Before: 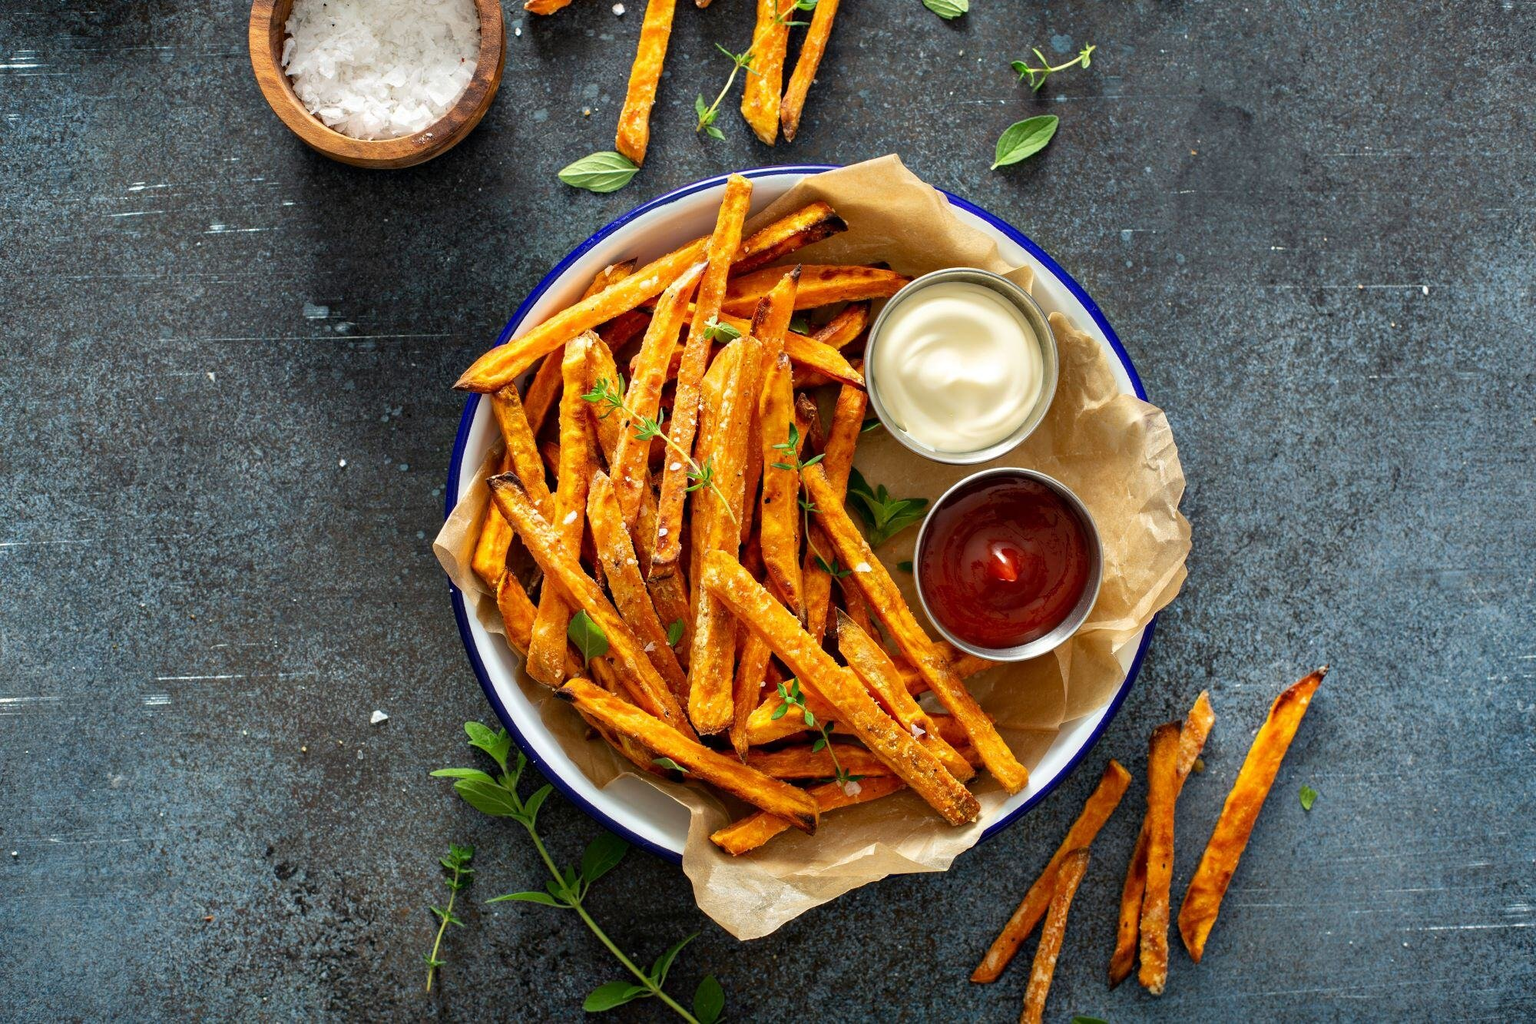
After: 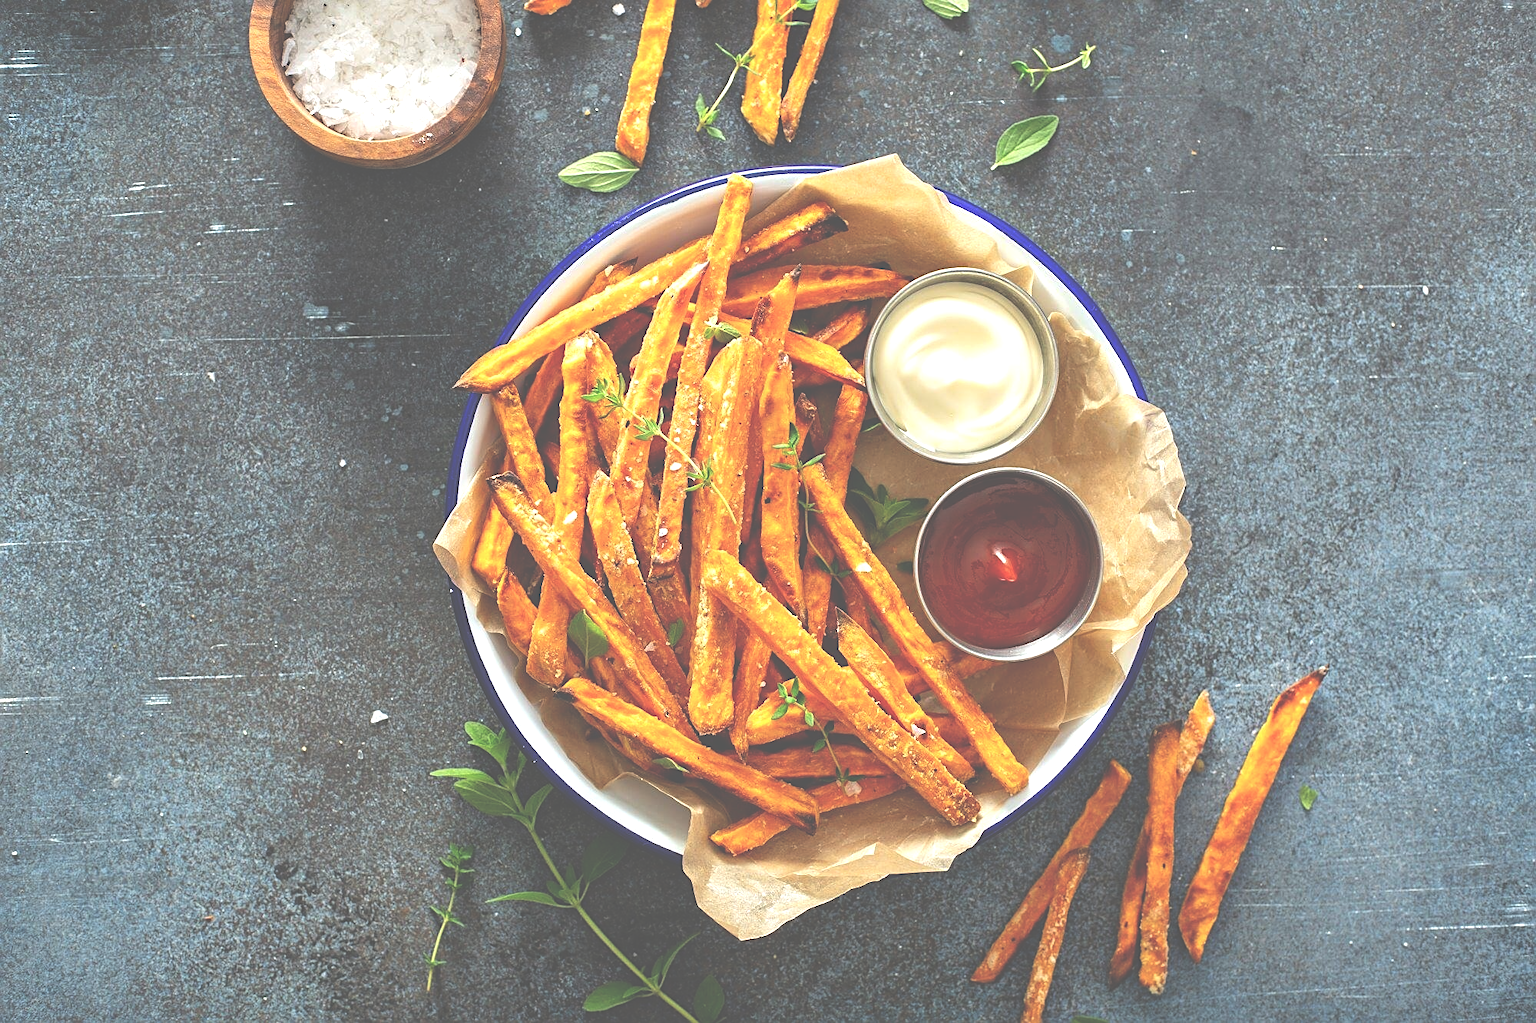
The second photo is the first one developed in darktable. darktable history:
sharpen: on, module defaults
exposure: black level correction -0.072, exposure 0.501 EV, compensate highlight preservation false
